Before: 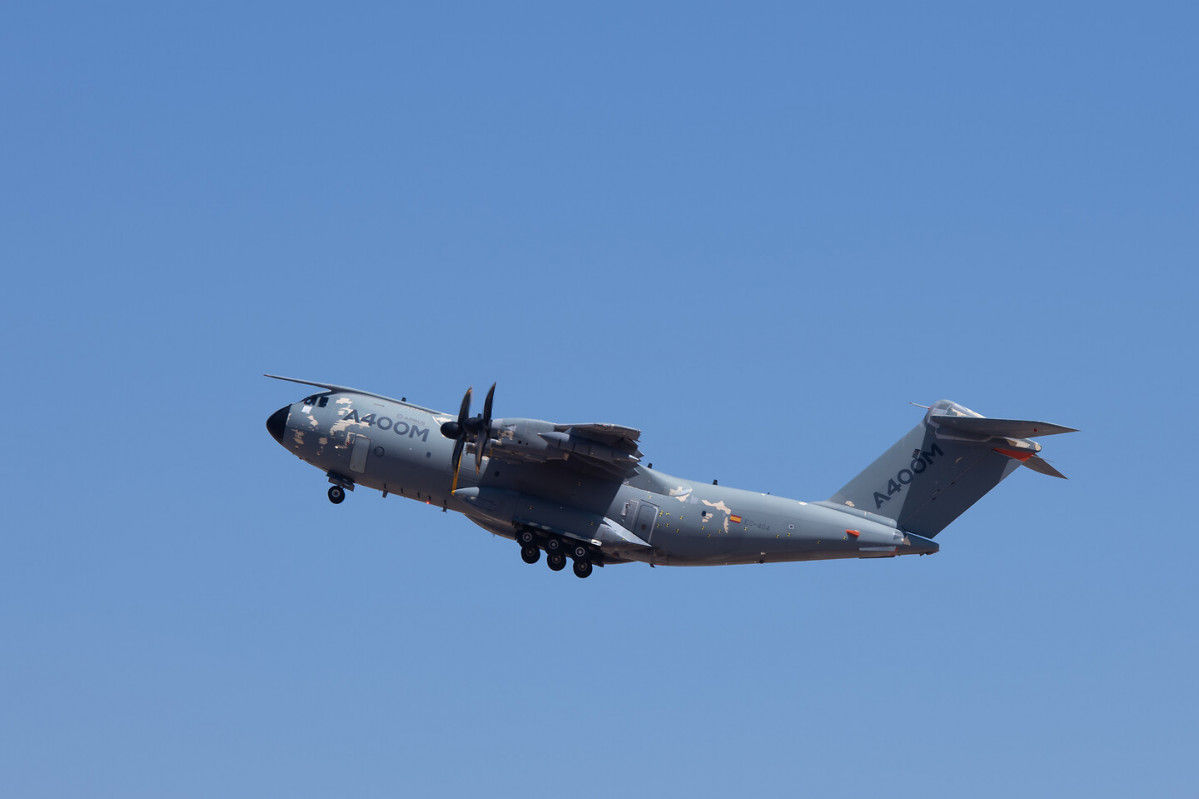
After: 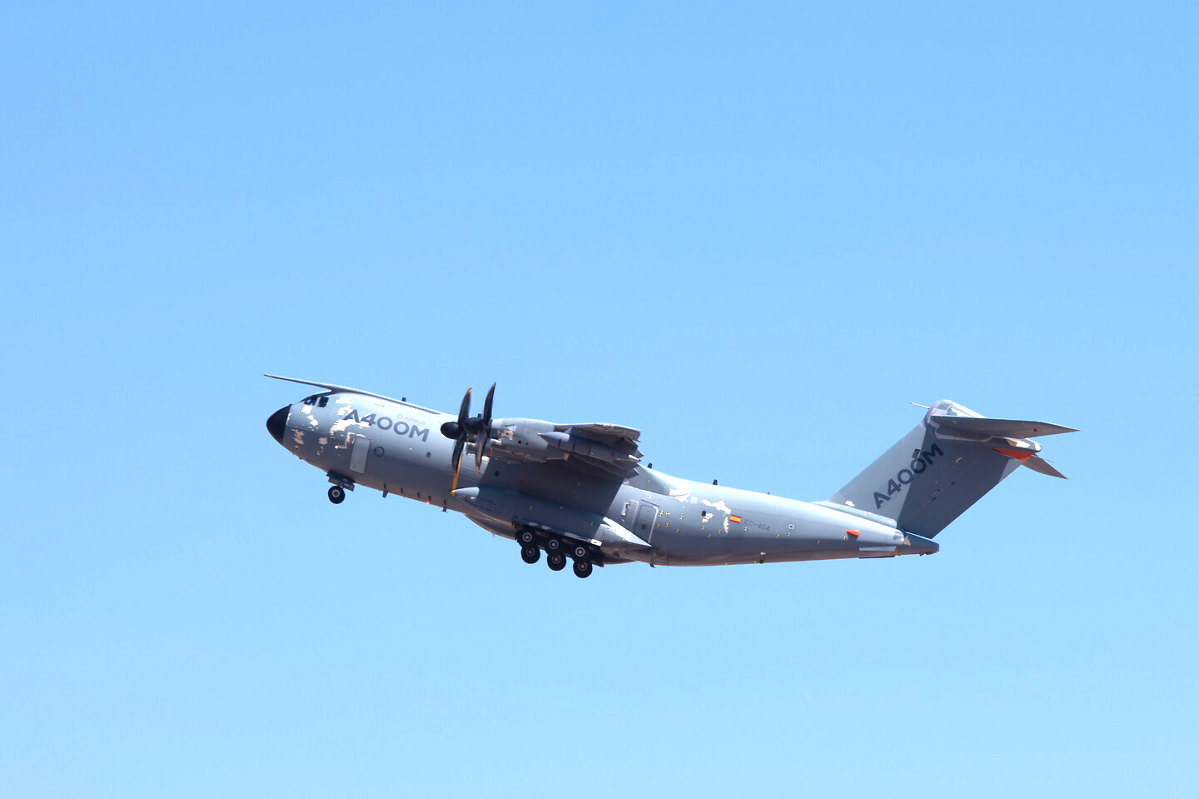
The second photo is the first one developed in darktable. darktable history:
exposure: exposure 1.147 EV, compensate highlight preservation false
